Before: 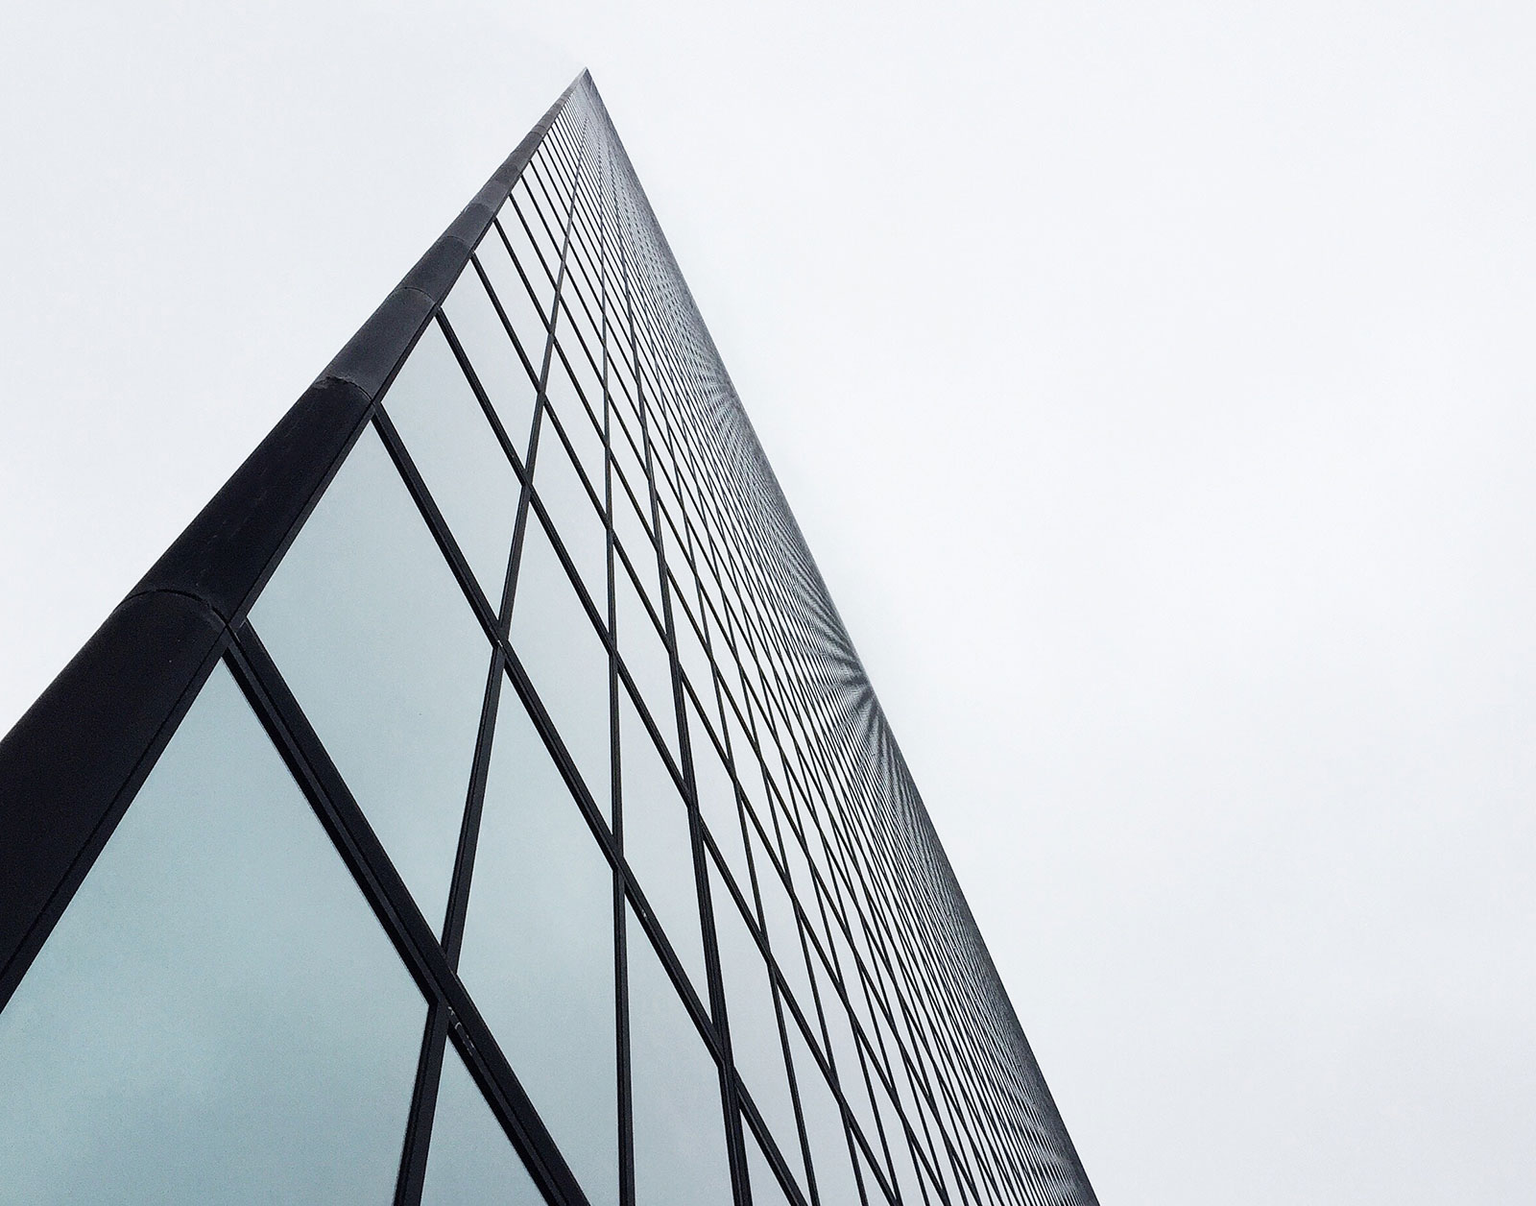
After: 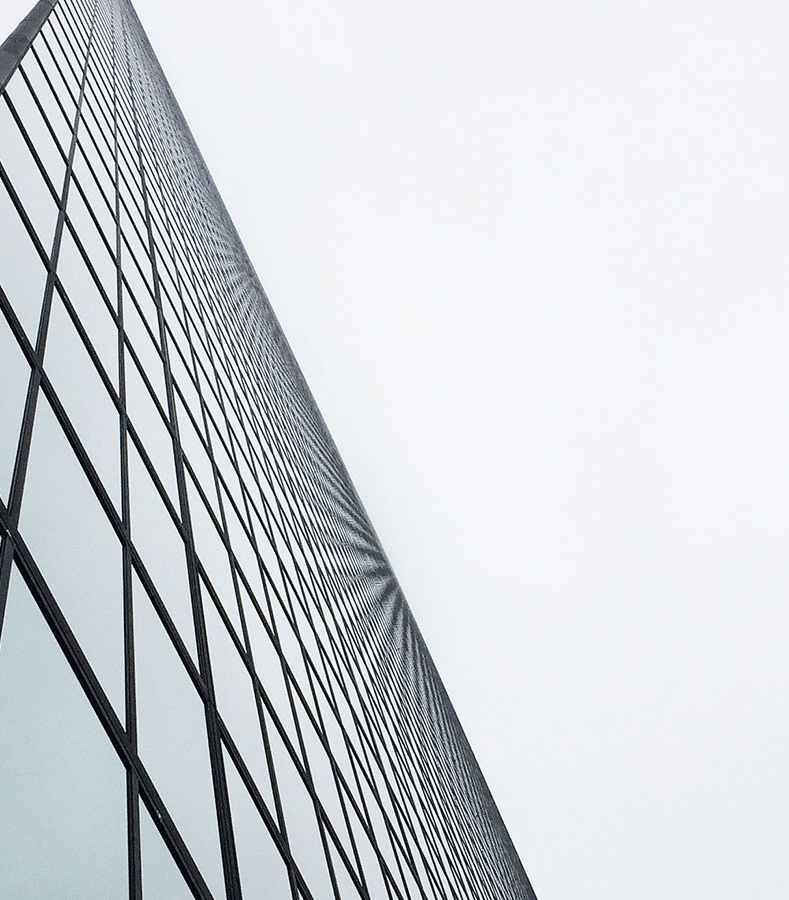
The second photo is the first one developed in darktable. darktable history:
crop: left 32.046%, top 10.922%, right 18.603%, bottom 17.366%
